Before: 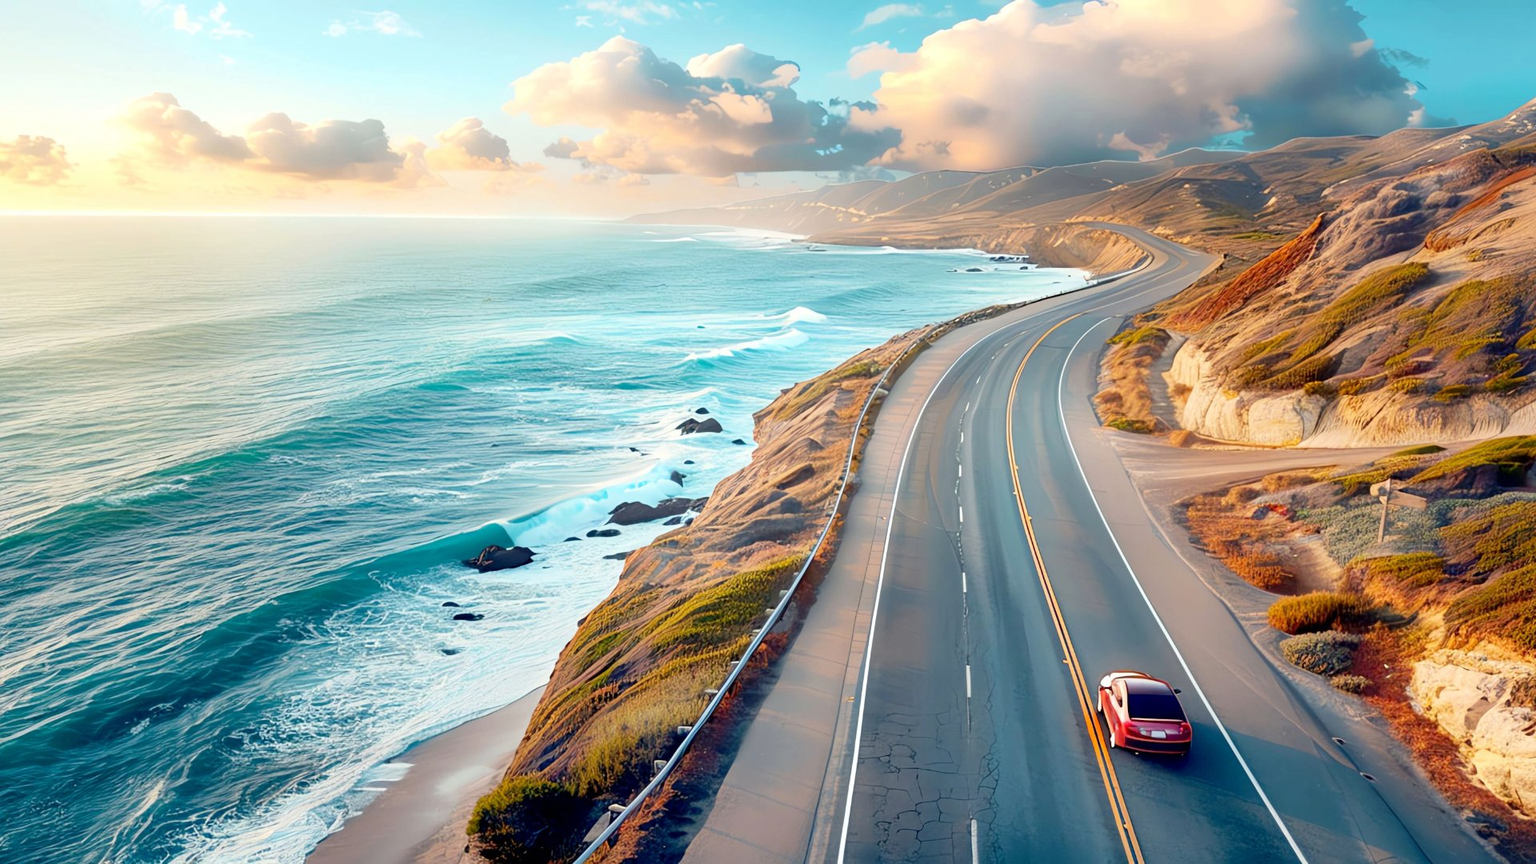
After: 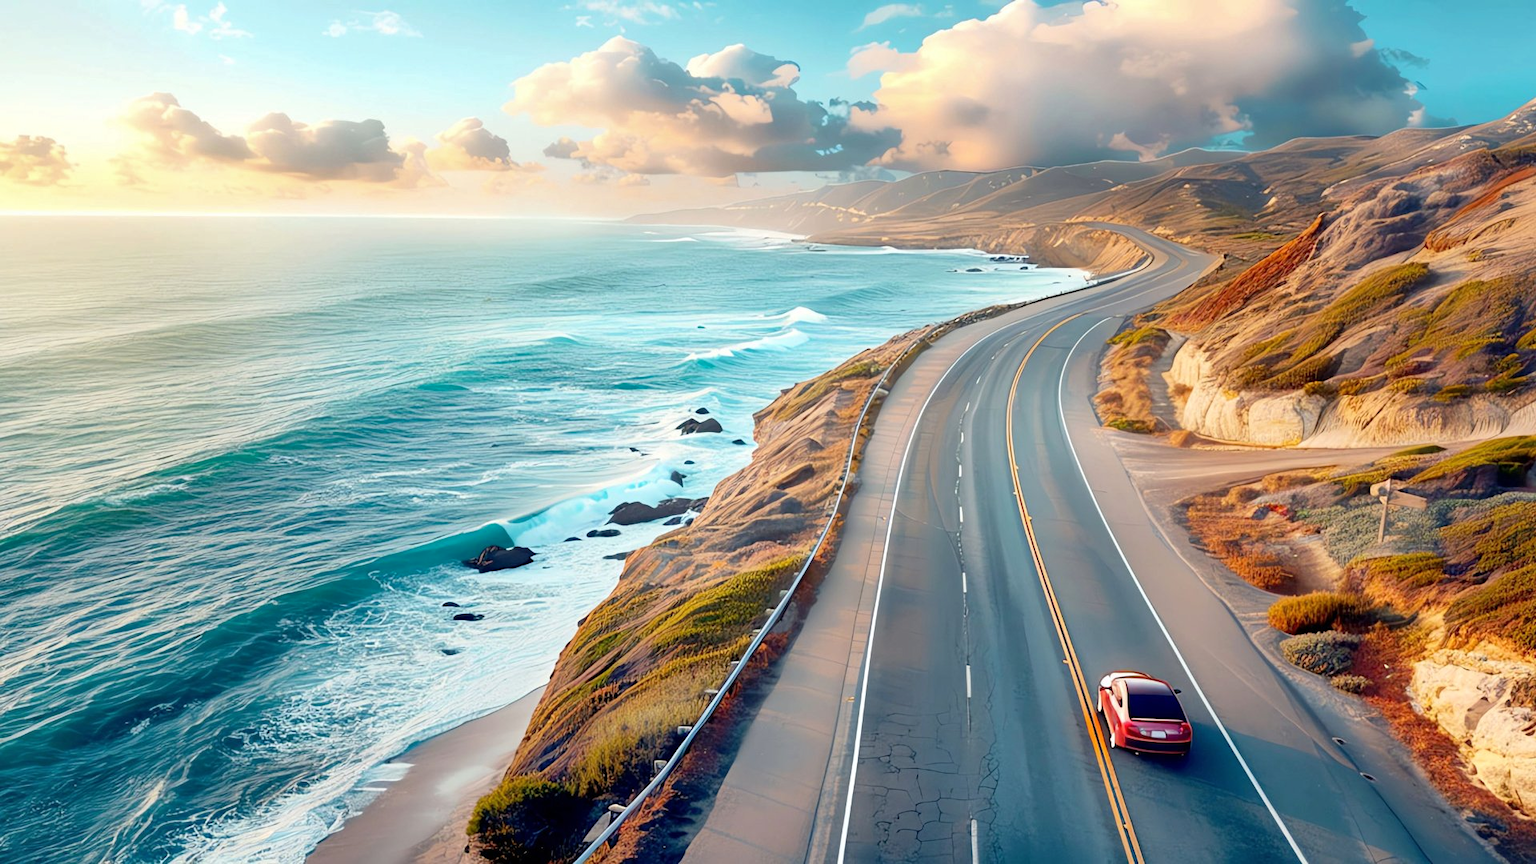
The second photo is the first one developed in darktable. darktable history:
shadows and highlights: shadows 37.27, highlights -28.18, soften with gaussian
tone equalizer: on, module defaults
